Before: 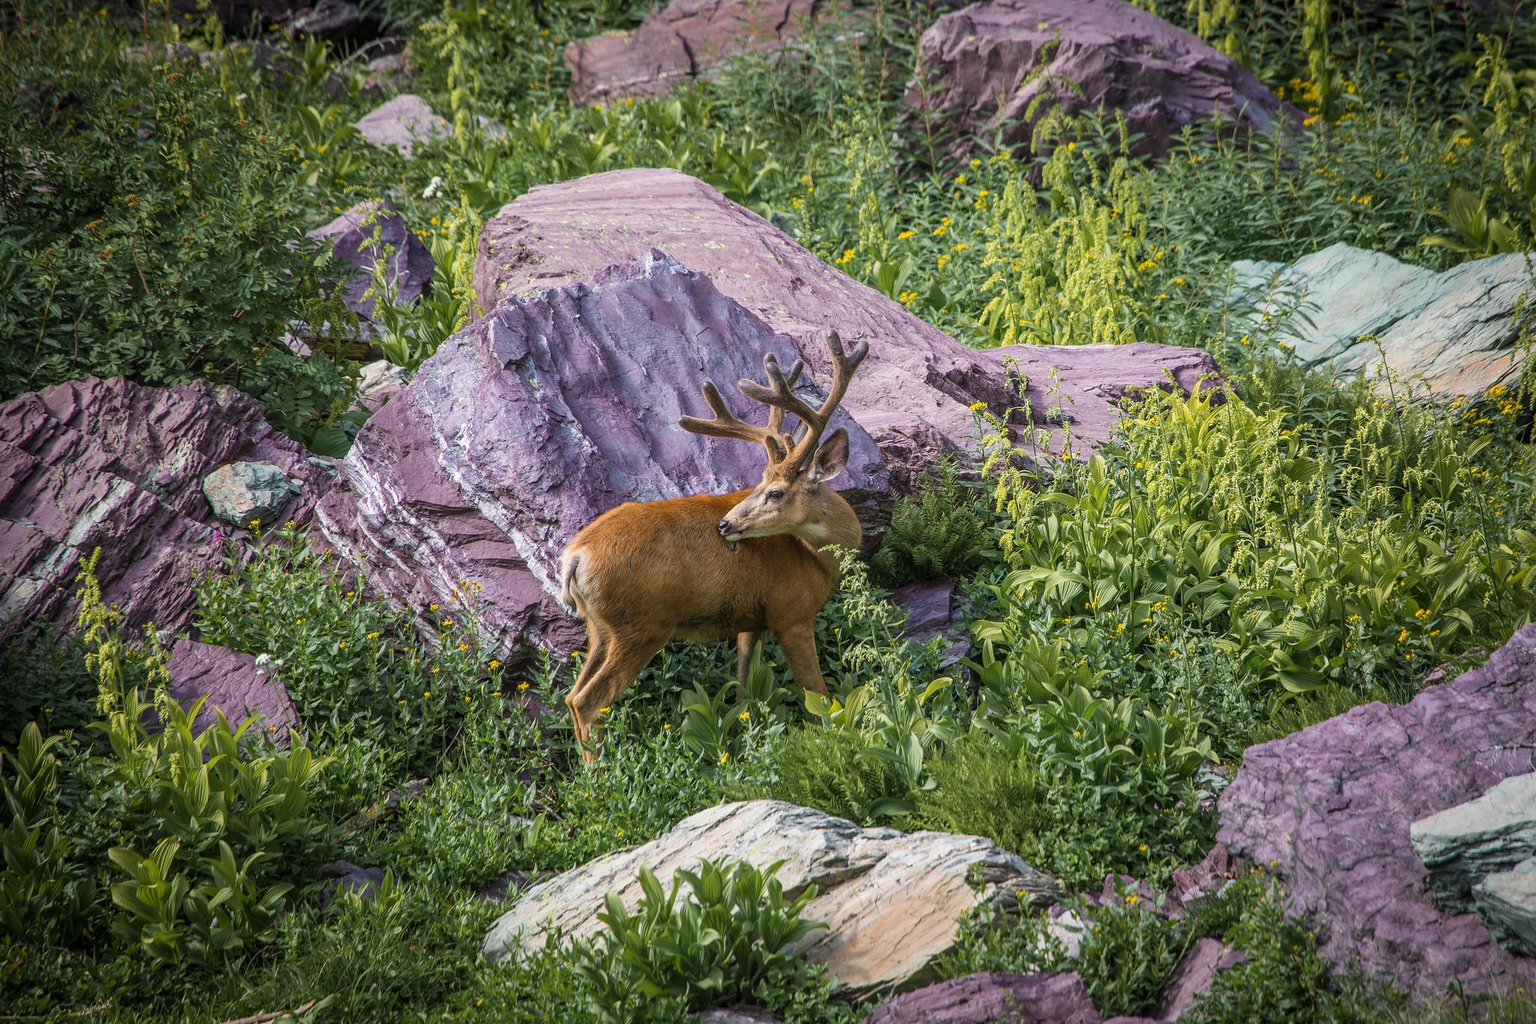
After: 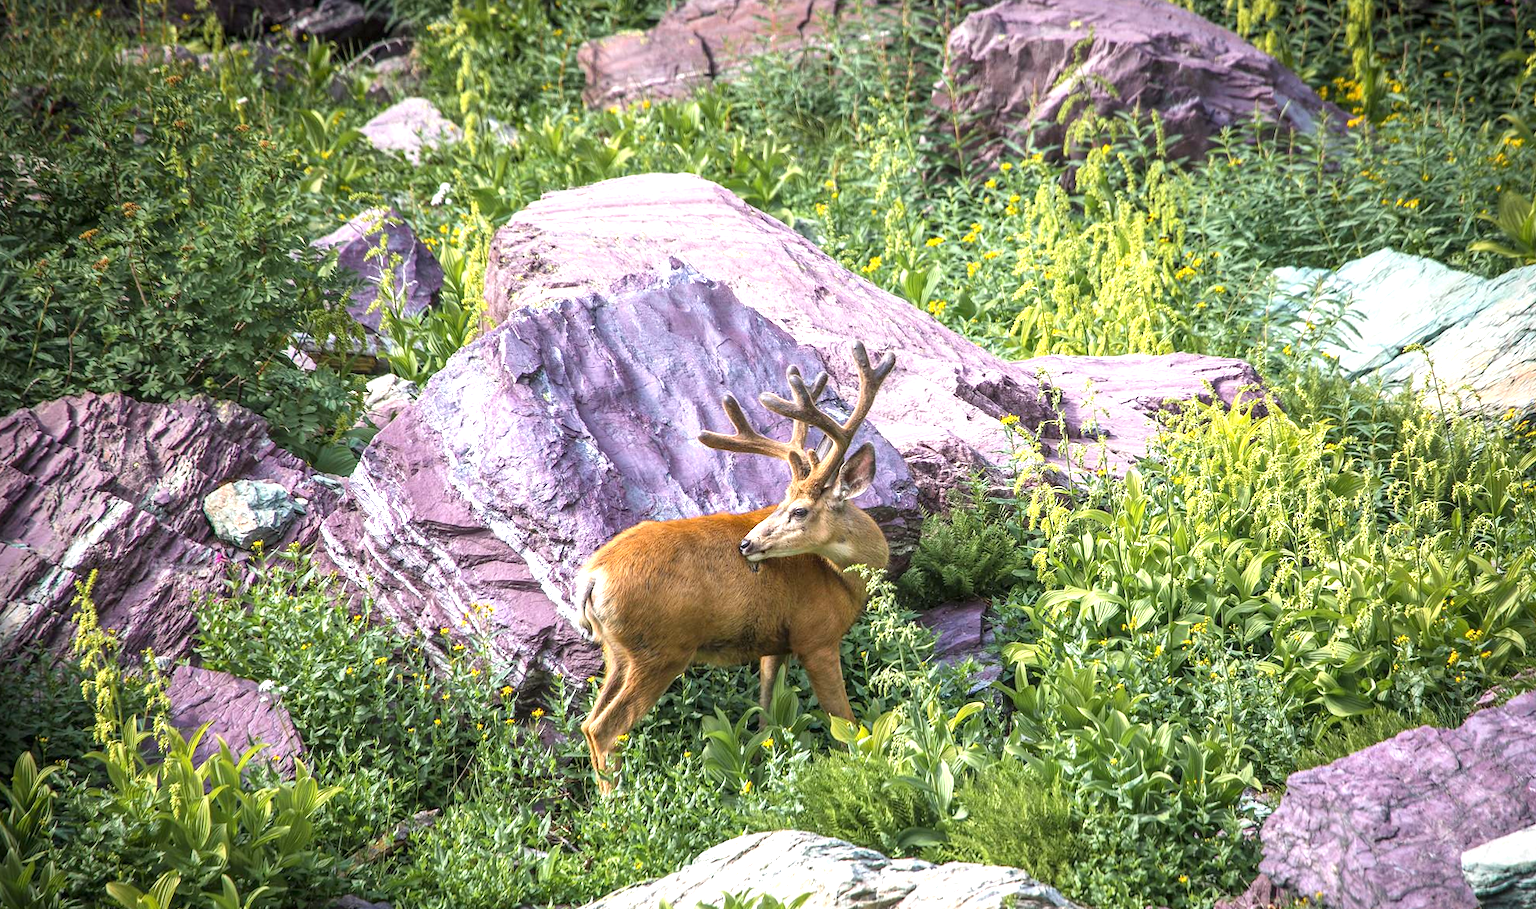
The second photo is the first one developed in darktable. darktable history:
exposure: exposure 1.089 EV, compensate highlight preservation false
crop and rotate: angle 0.2°, left 0.275%, right 3.127%, bottom 14.18%
